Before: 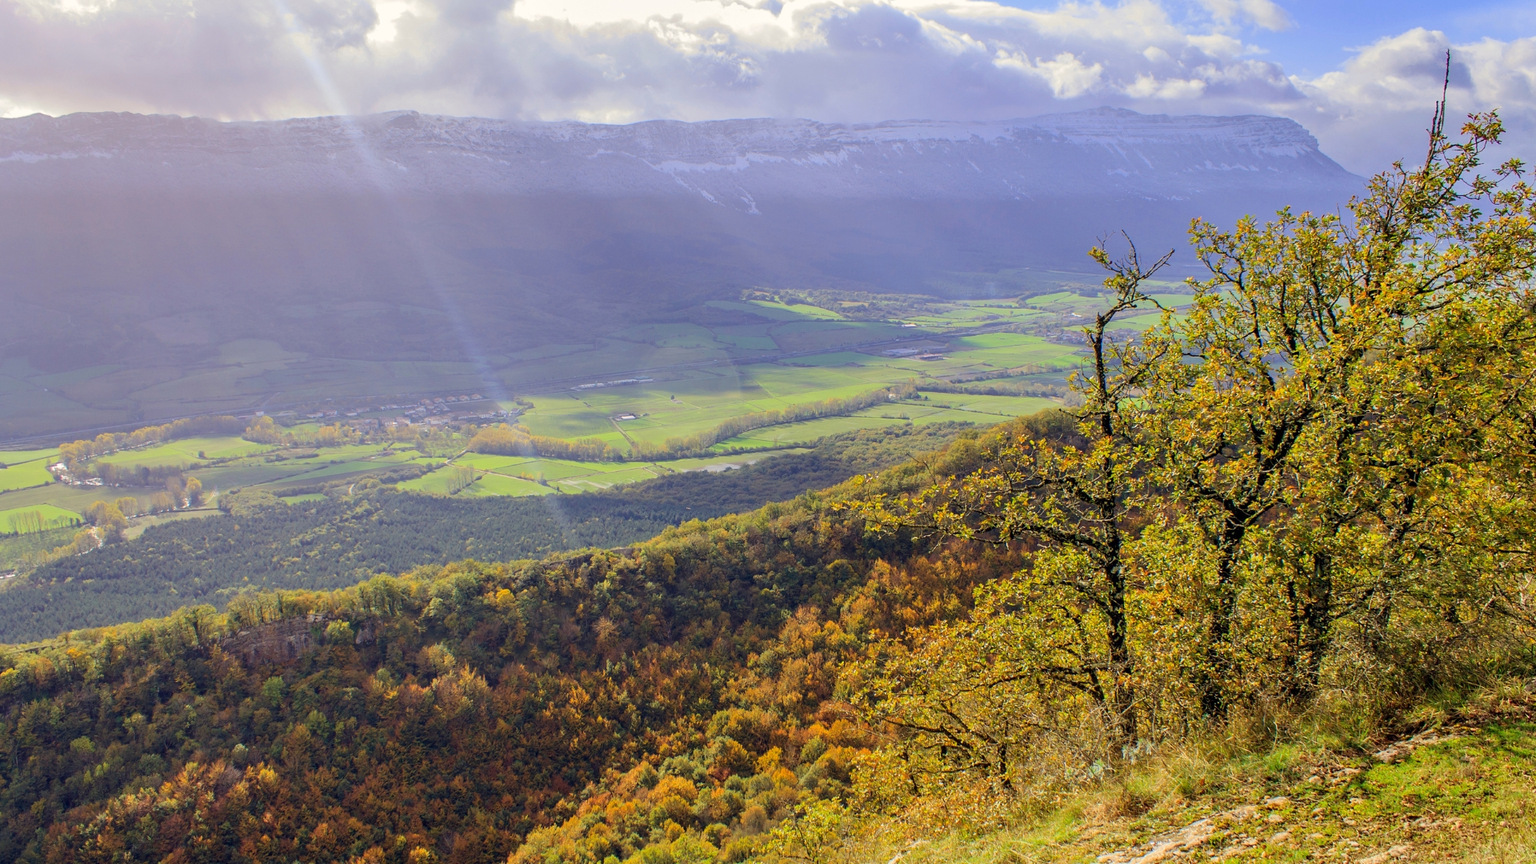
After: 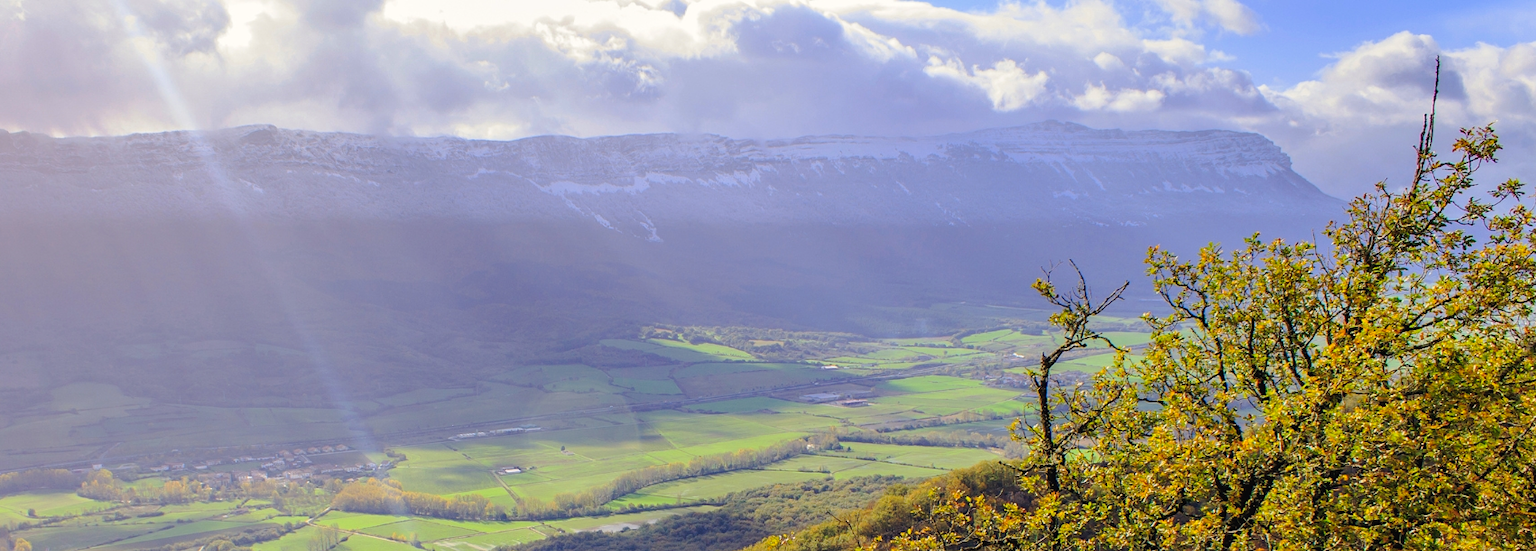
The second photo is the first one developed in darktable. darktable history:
tone curve: curves: ch0 [(0, 0.021) (0.059, 0.053) (0.212, 0.18) (0.337, 0.304) (0.495, 0.505) (0.725, 0.731) (0.89, 0.919) (1, 1)]; ch1 [(0, 0) (0.094, 0.081) (0.285, 0.299) (0.403, 0.436) (0.479, 0.475) (0.54, 0.55) (0.615, 0.637) (0.683, 0.688) (1, 1)]; ch2 [(0, 0) (0.257, 0.217) (0.434, 0.434) (0.498, 0.507) (0.527, 0.542) (0.597, 0.587) (0.658, 0.595) (1, 1)], preserve colors none
crop and rotate: left 11.352%, bottom 43.367%
